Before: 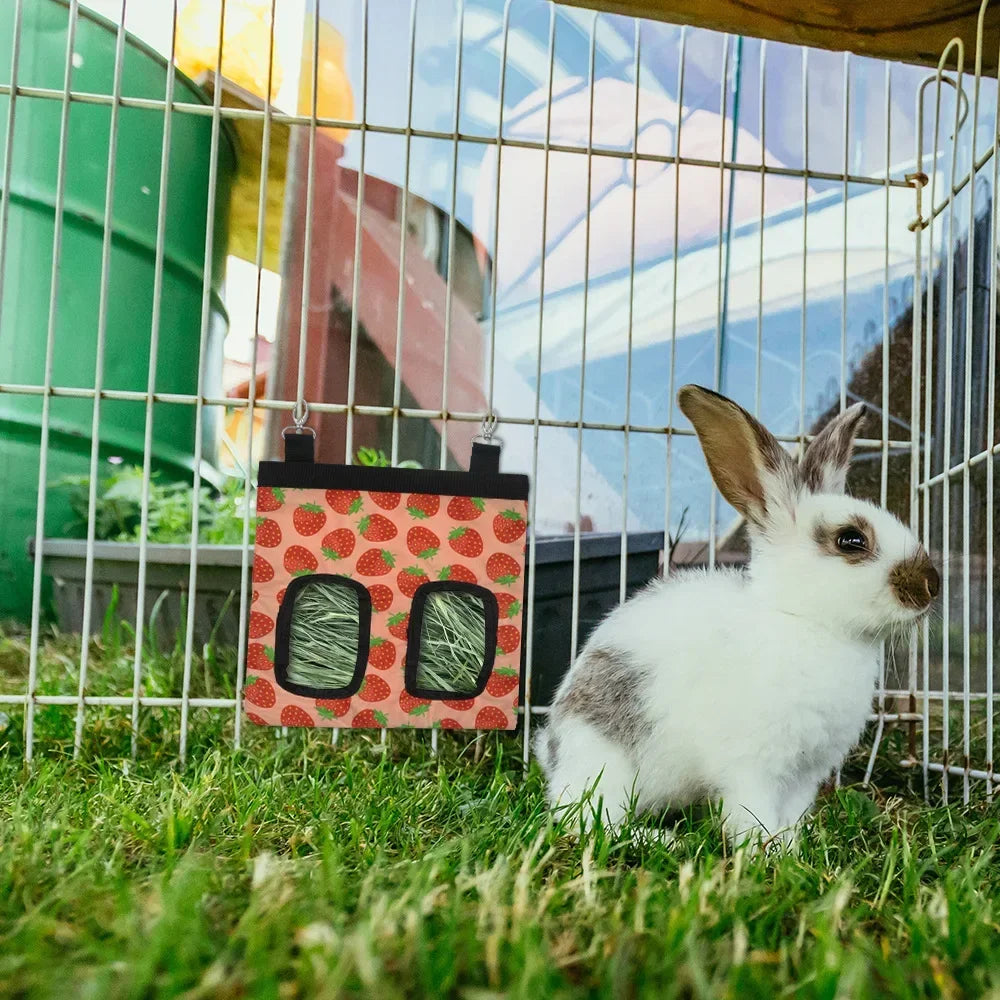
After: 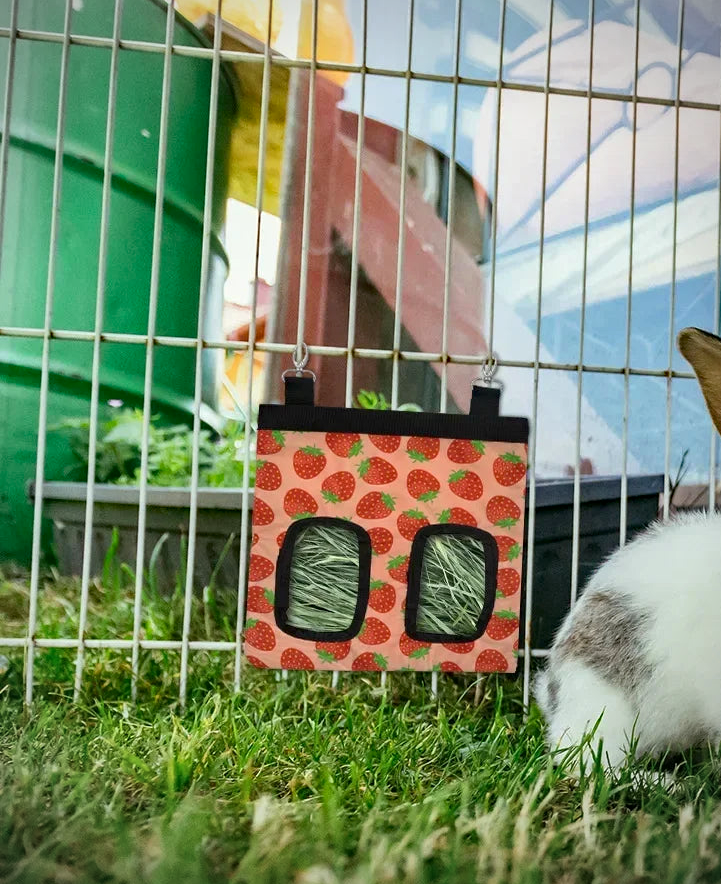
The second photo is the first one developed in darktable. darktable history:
vignetting: on, module defaults
crop: top 5.796%, right 27.895%, bottom 5.747%
local contrast: mode bilateral grid, contrast 20, coarseness 51, detail 119%, midtone range 0.2
haze removal: compatibility mode true, adaptive false
